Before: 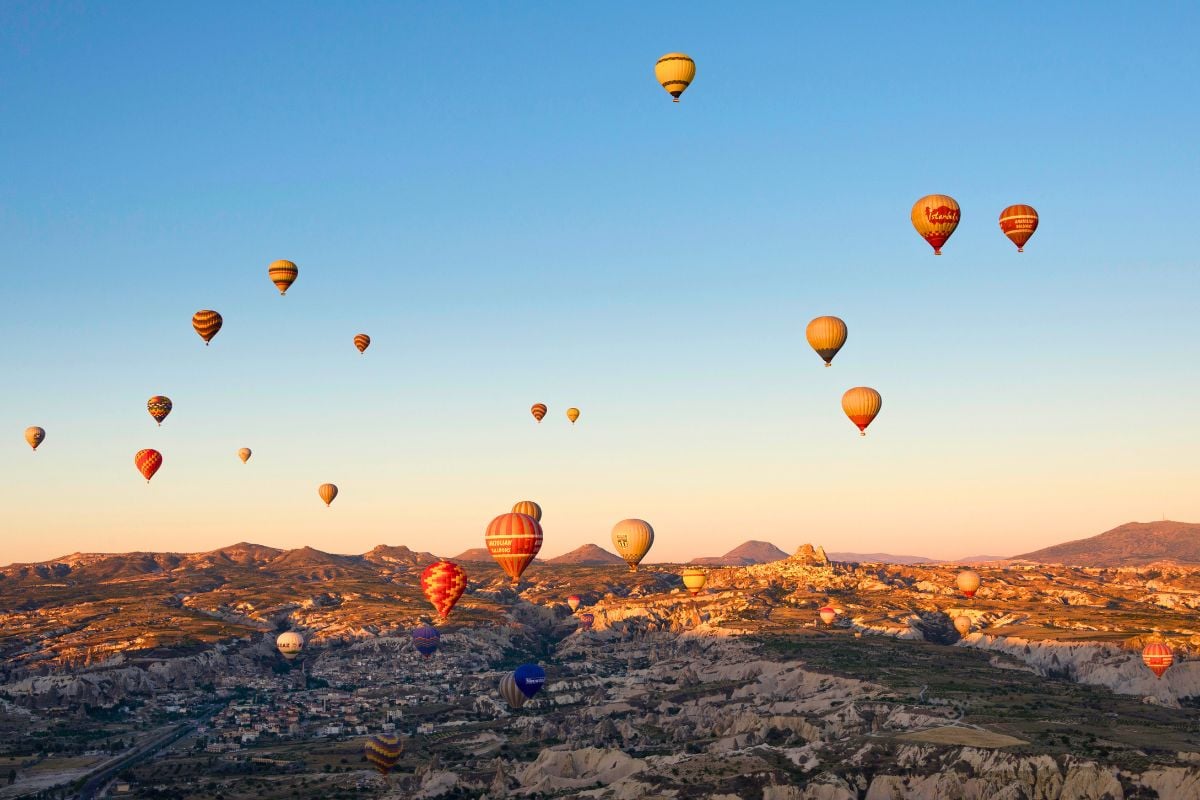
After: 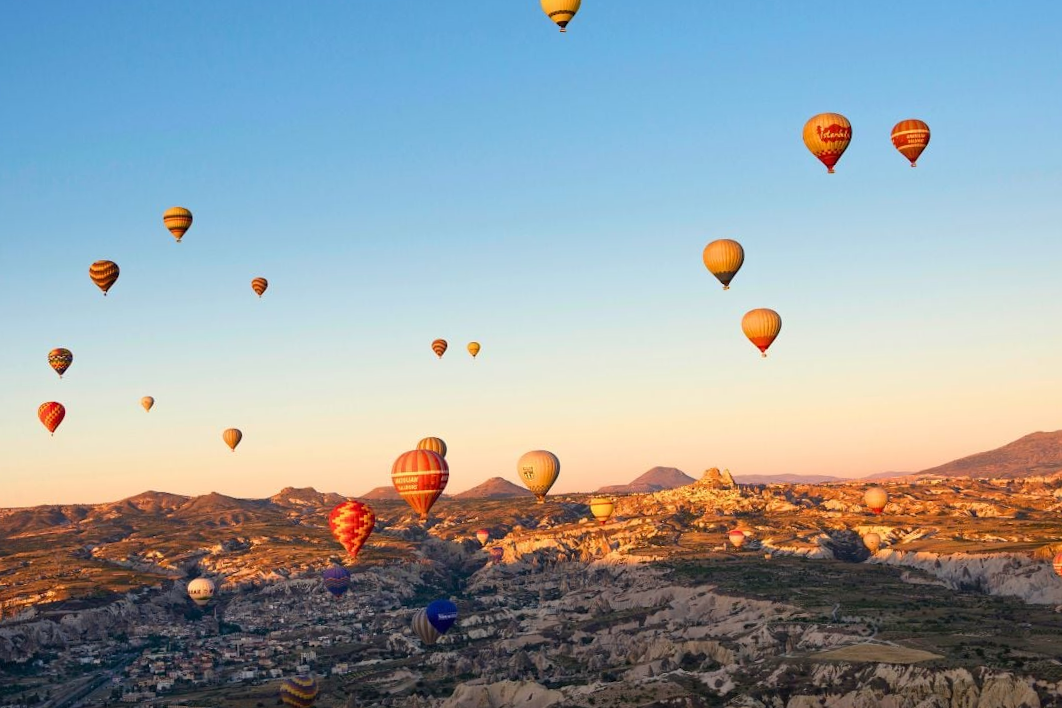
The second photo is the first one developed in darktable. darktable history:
crop and rotate: angle 2.51°, left 5.693%, top 5.694%
